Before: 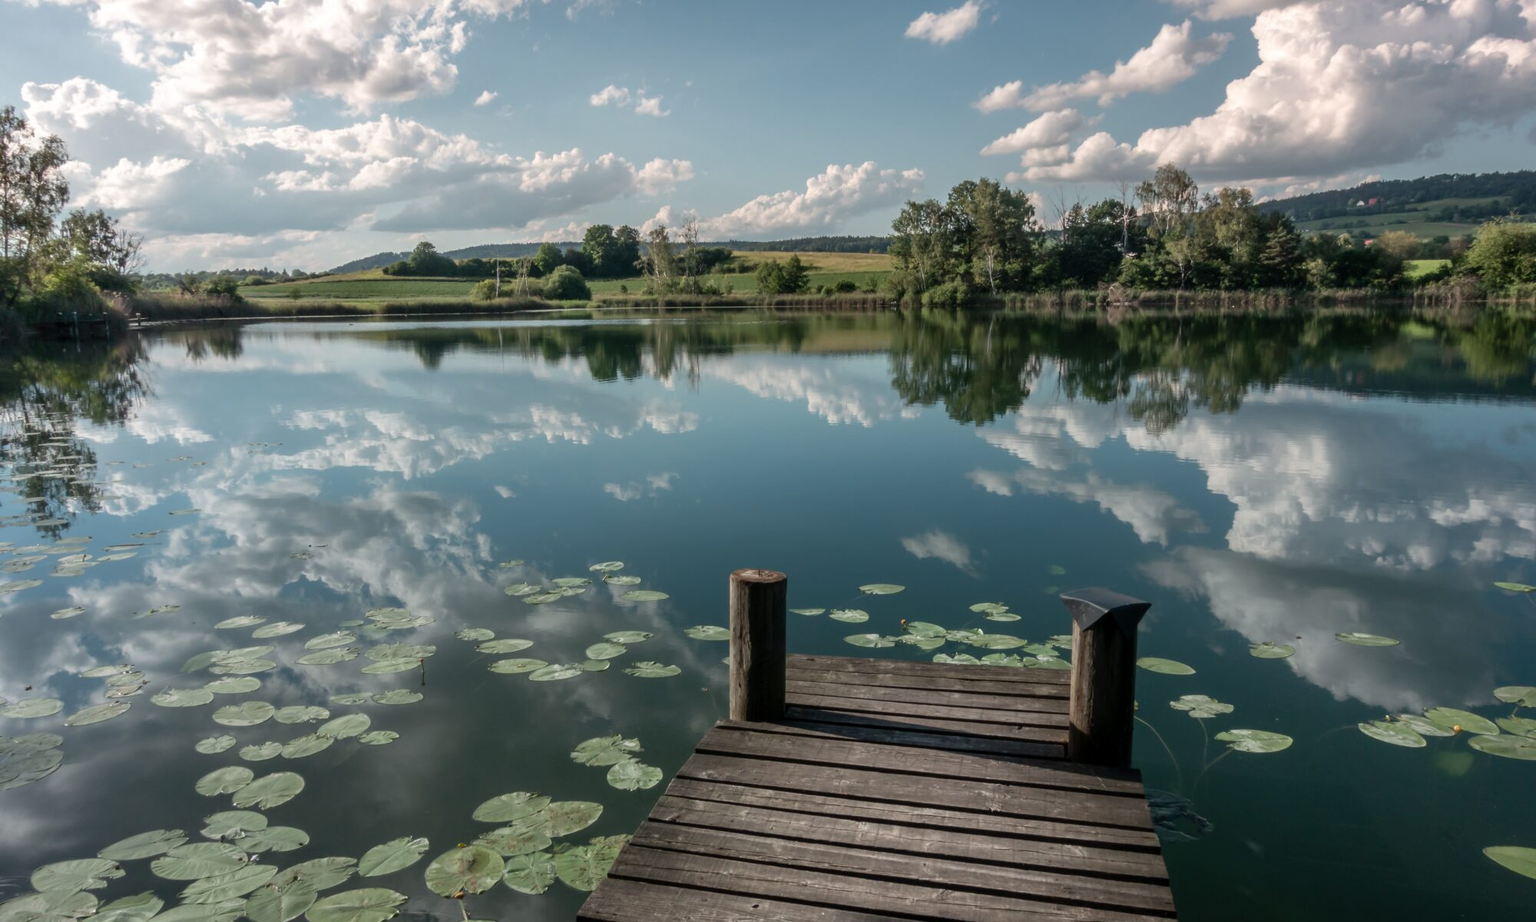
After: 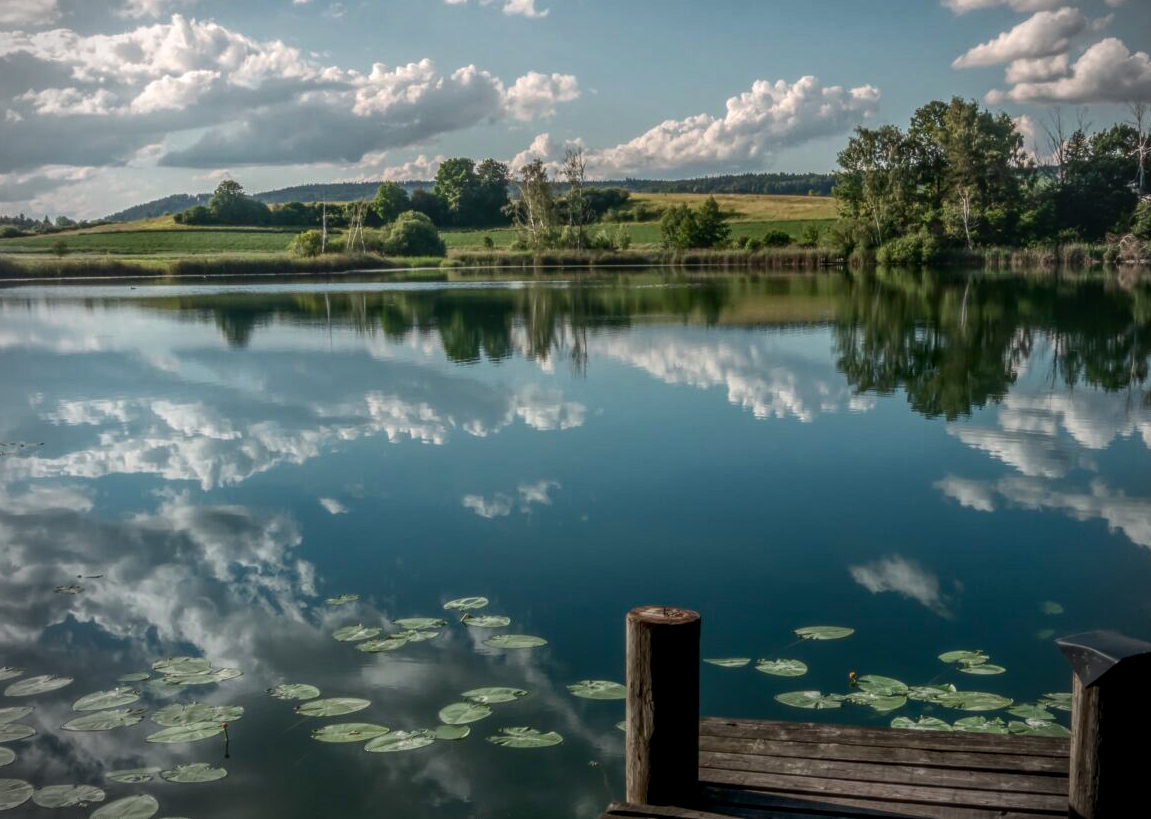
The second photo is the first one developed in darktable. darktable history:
local contrast: highlights 67%, shadows 33%, detail 167%, midtone range 0.2
vignetting: center (0.039, -0.088), dithering 16-bit output, unbound false
crop: left 16.227%, top 11.221%, right 26.193%, bottom 20.528%
contrast brightness saturation: contrast 0.119, brightness -0.122, saturation 0.196
